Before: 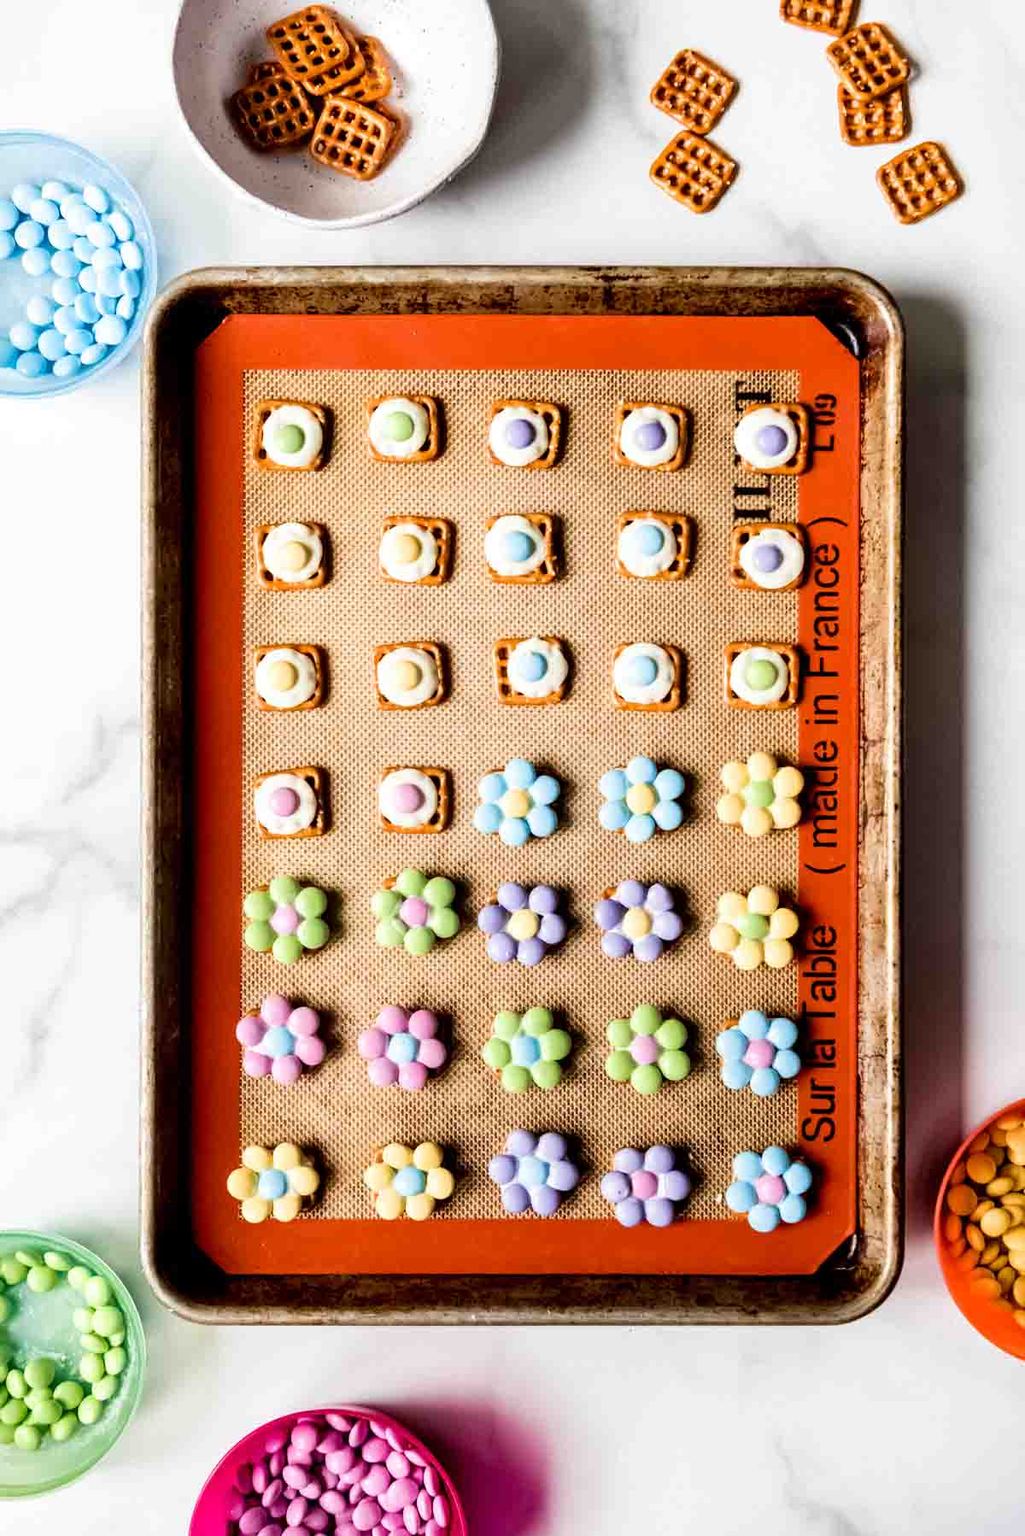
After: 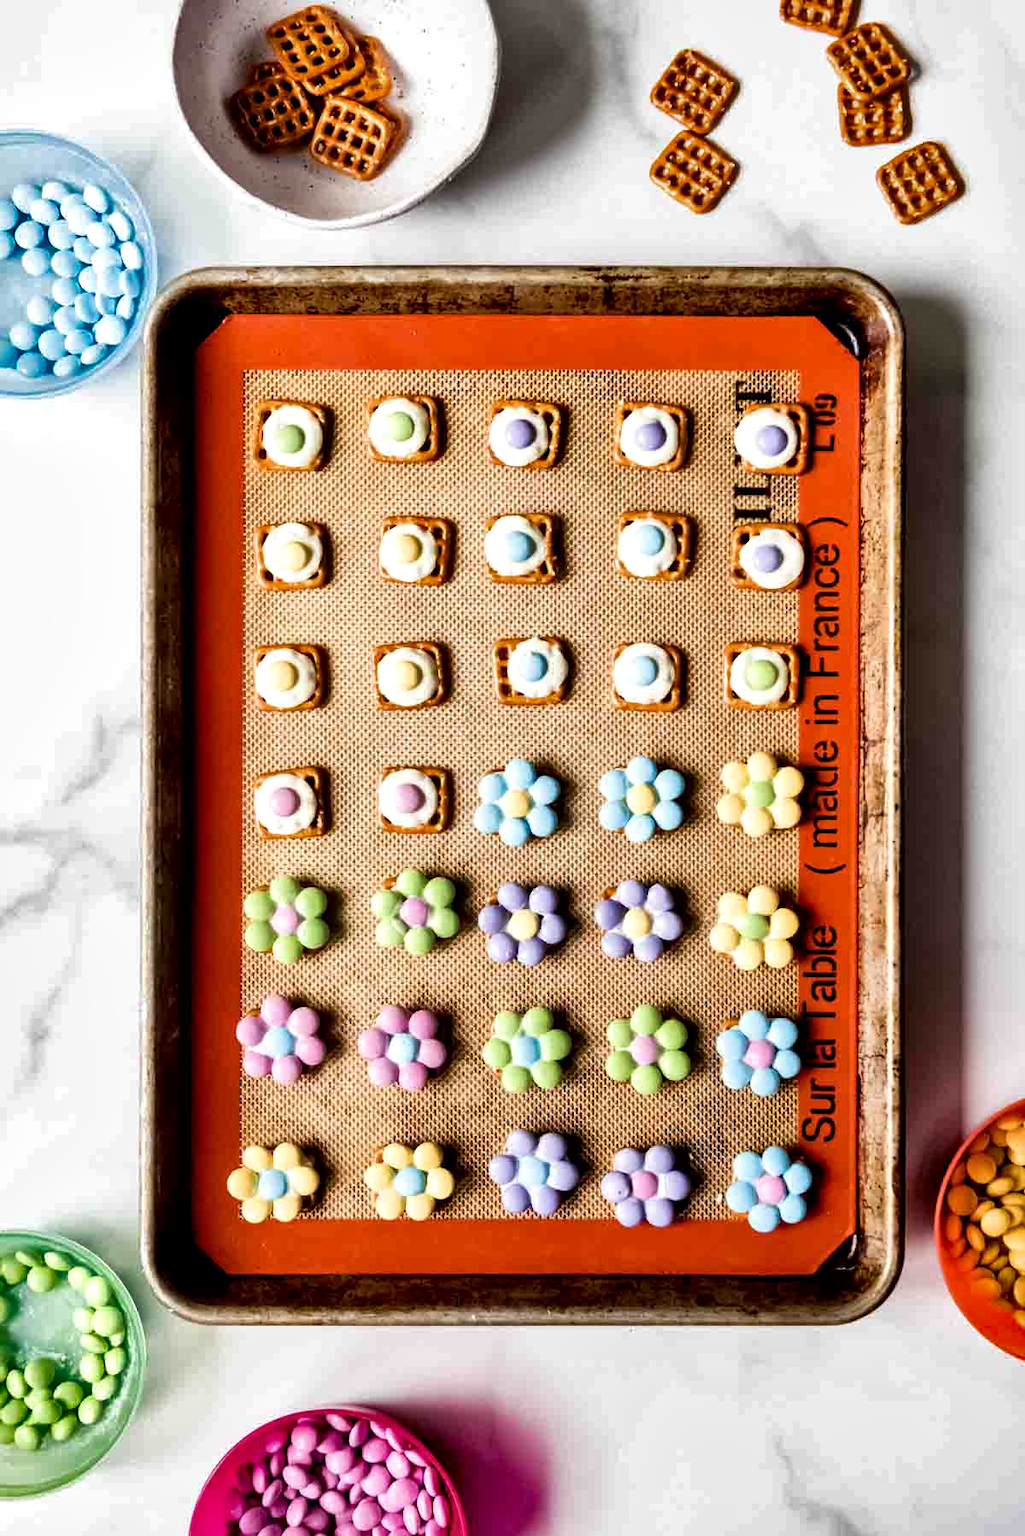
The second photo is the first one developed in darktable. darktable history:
local contrast: mode bilateral grid, contrast 20, coarseness 49, detail 147%, midtone range 0.2
shadows and highlights: soften with gaussian
